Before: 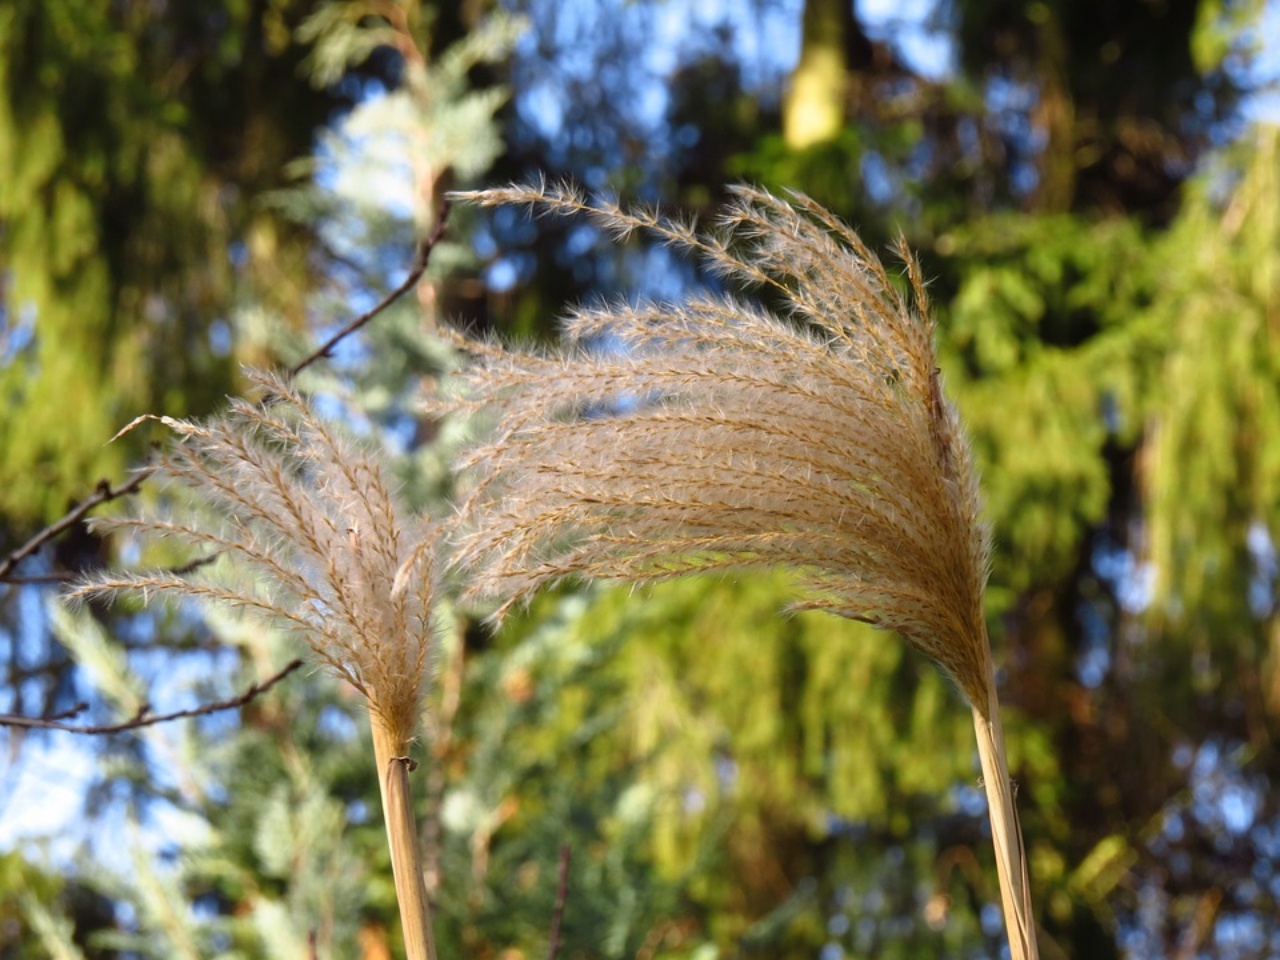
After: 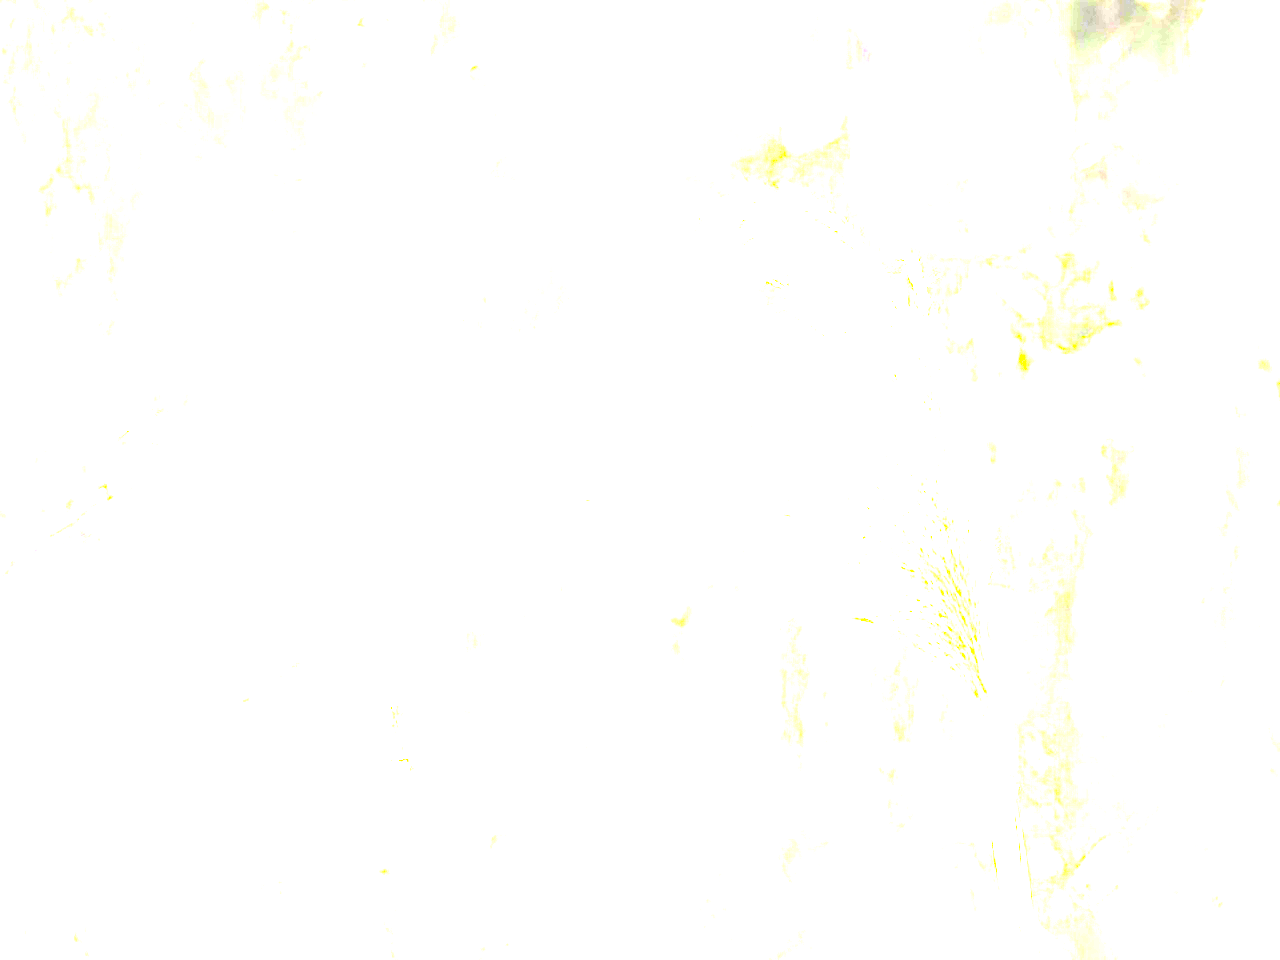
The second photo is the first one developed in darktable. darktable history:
exposure: exposure 7.938 EV, compensate exposure bias true, compensate highlight preservation false
